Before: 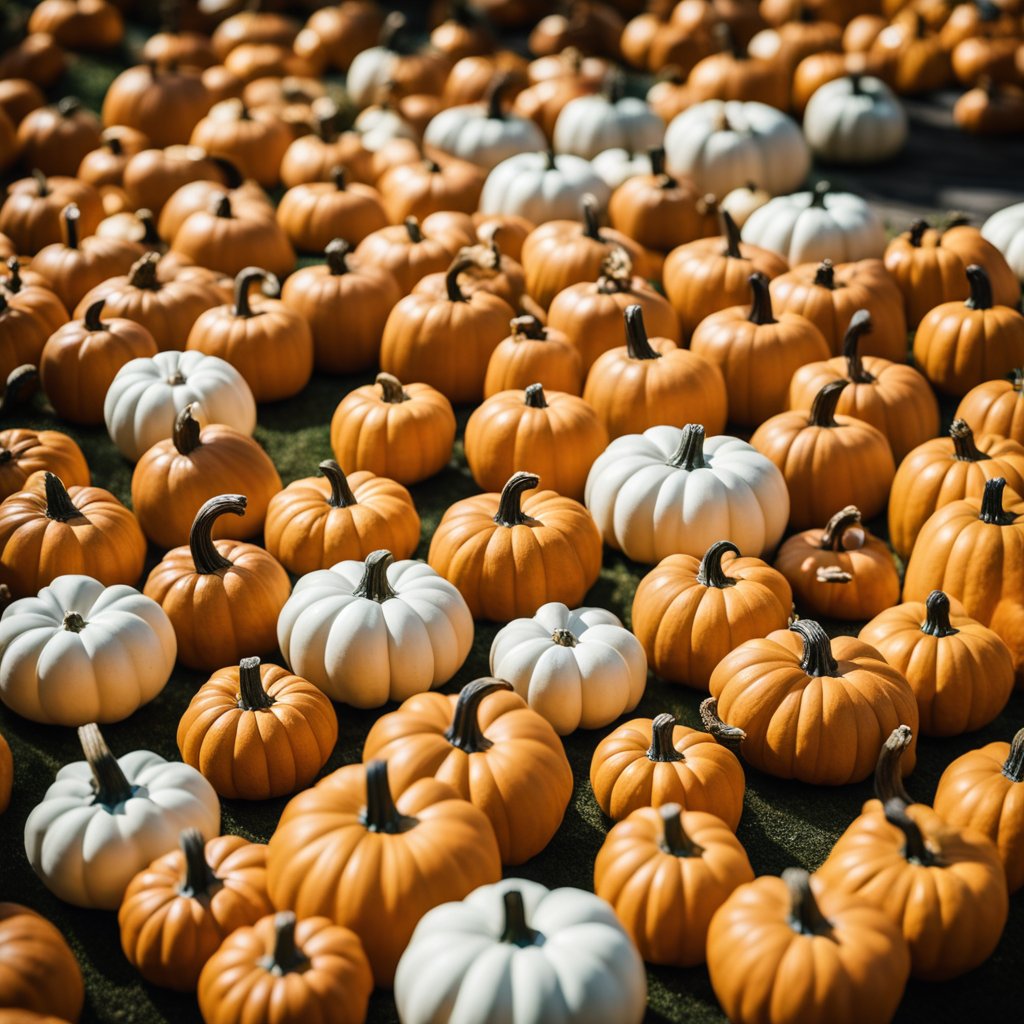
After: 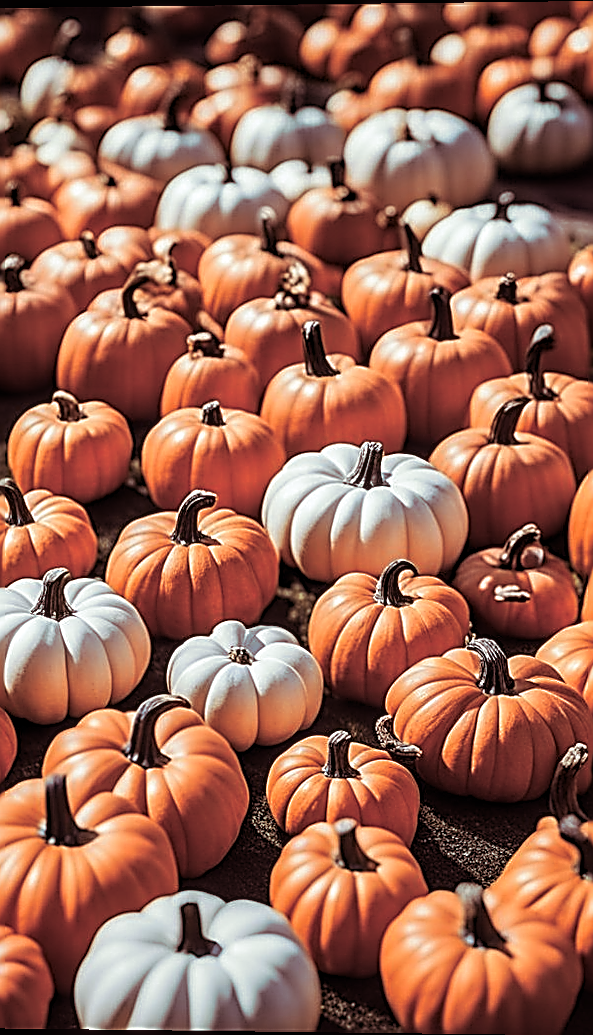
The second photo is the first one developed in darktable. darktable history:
local contrast: on, module defaults
white balance: red 0.974, blue 1.044
rotate and perspective: lens shift (vertical) 0.048, lens shift (horizontal) -0.024, automatic cropping off
color zones: curves: ch1 [(0.263, 0.53) (0.376, 0.287) (0.487, 0.512) (0.748, 0.547) (1, 0.513)]; ch2 [(0.262, 0.45) (0.751, 0.477)], mix 31.98%
sharpen: amount 2
contrast brightness saturation: saturation -0.05
crop: left 31.458%, top 0%, right 11.876%
split-toning: on, module defaults
